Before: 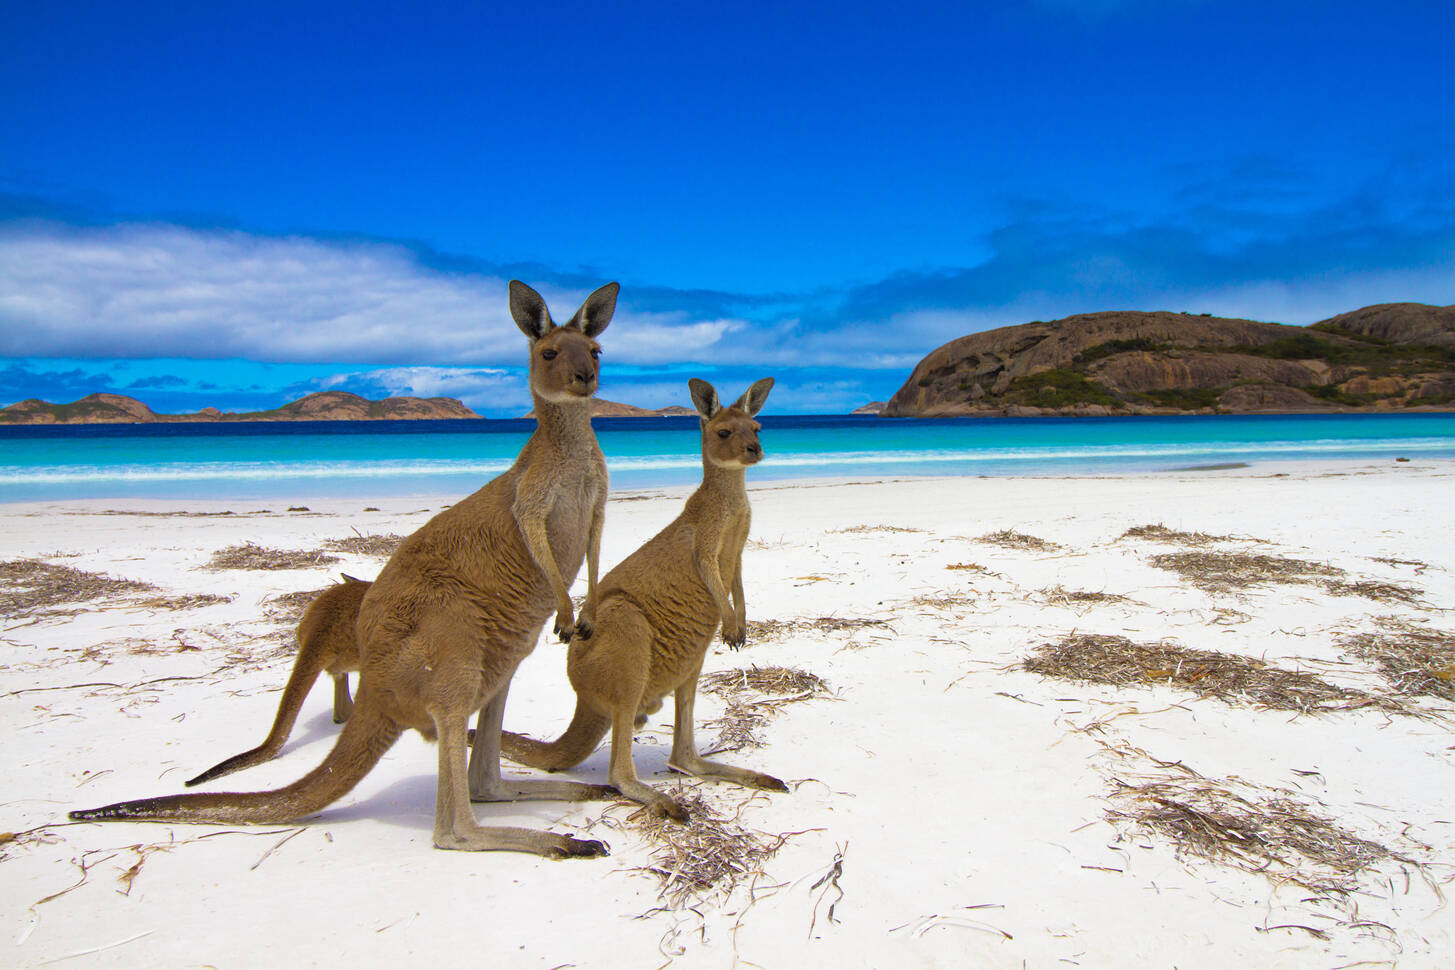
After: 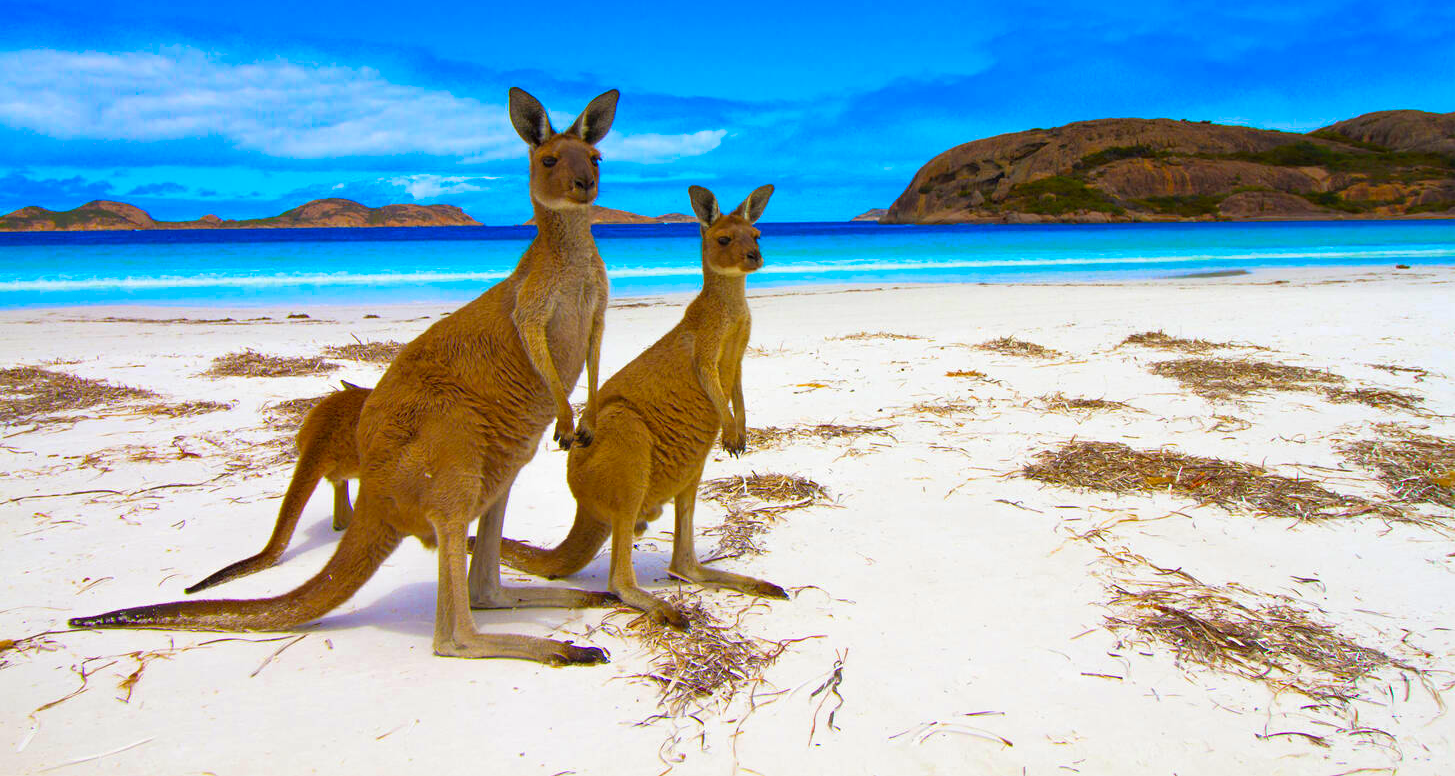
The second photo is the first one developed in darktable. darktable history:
crop and rotate: top 19.998%
color zones: curves: ch0 [(0.068, 0.464) (0.25, 0.5) (0.48, 0.508) (0.75, 0.536) (0.886, 0.476) (0.967, 0.456)]; ch1 [(0.066, 0.456) (0.25, 0.5) (0.616, 0.508) (0.746, 0.56) (0.934, 0.444)]
color correction: saturation 1.8
